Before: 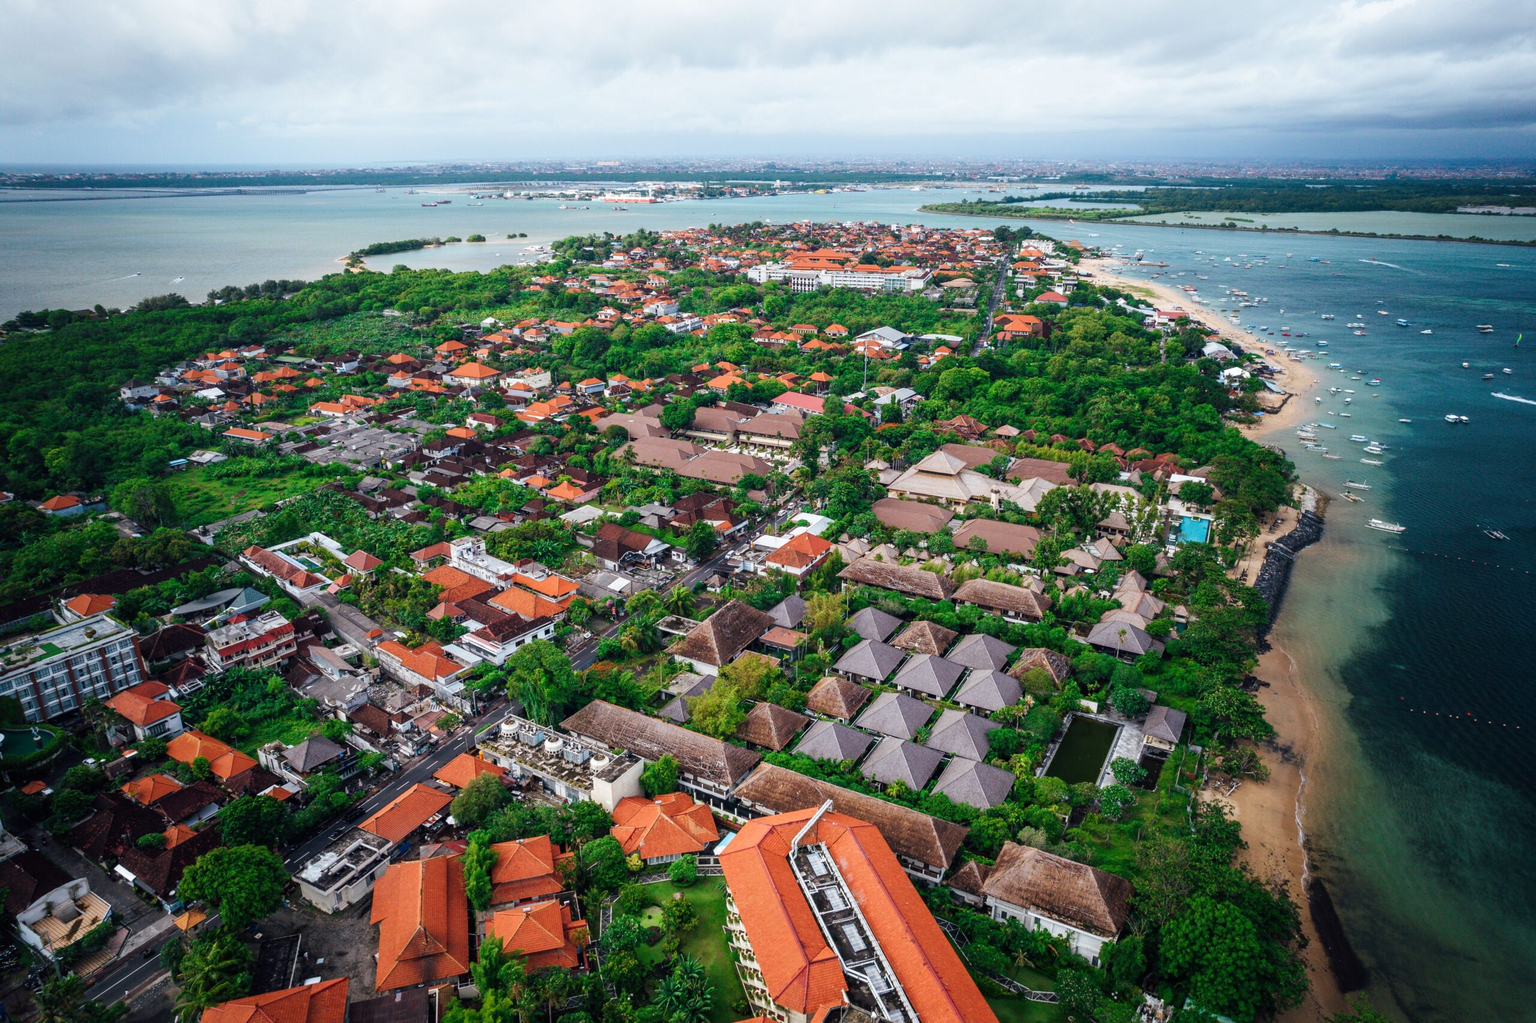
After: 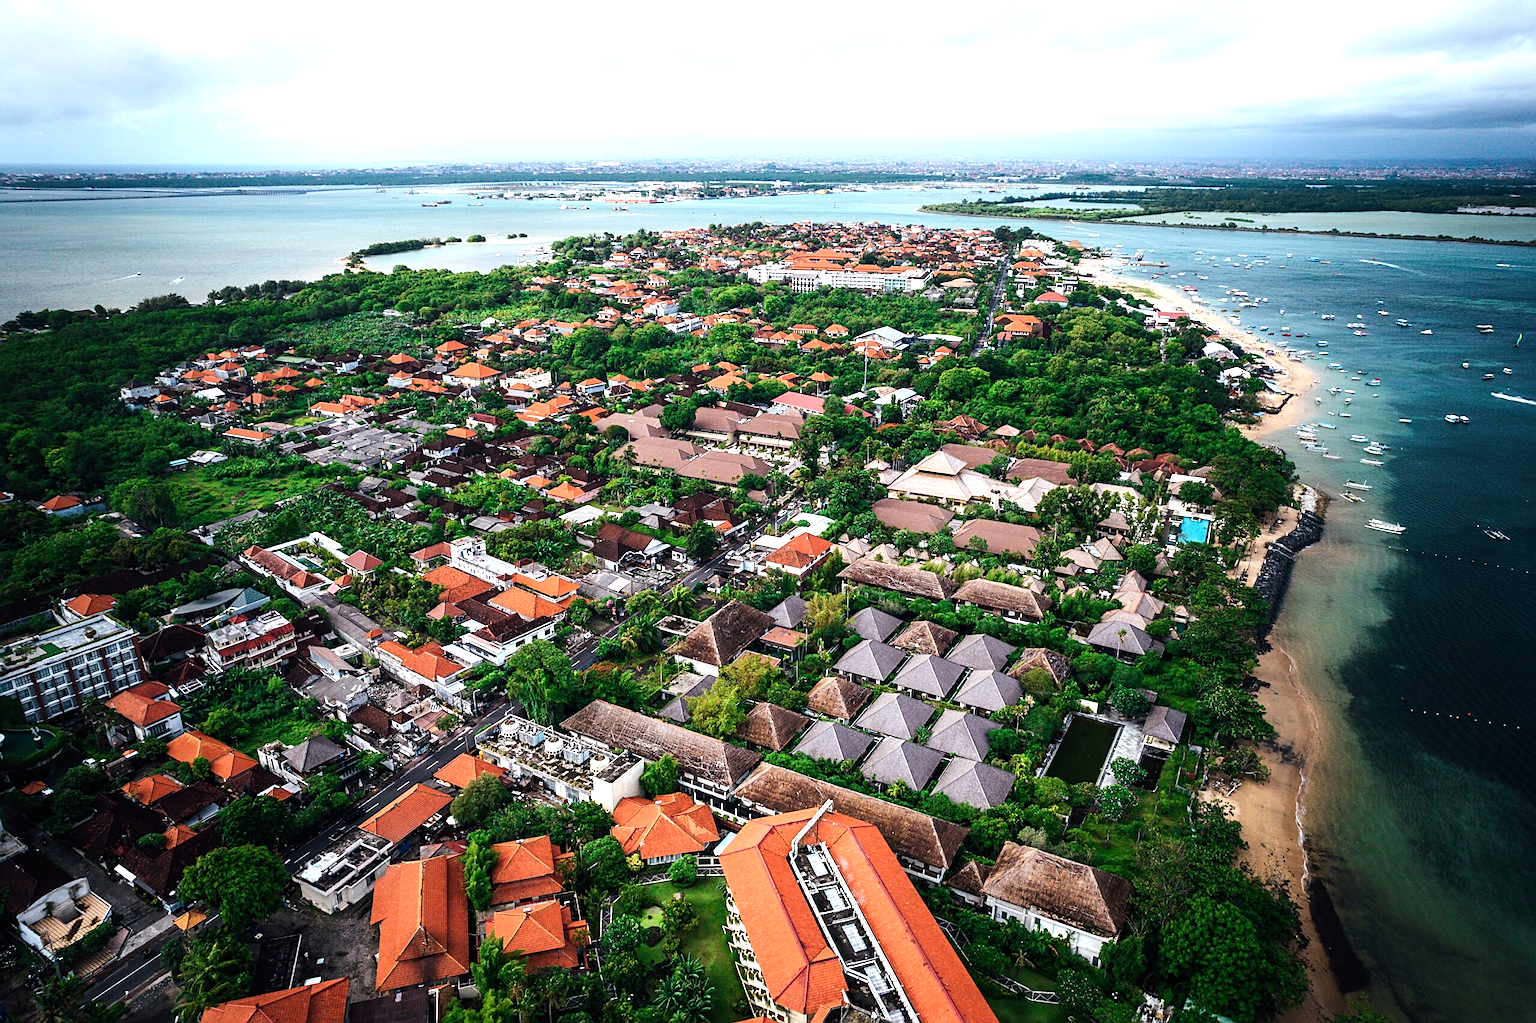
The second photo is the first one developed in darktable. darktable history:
color balance rgb: global vibrance 1%, saturation formula JzAzBz (2021)
tone equalizer: -8 EV -0.75 EV, -7 EV -0.7 EV, -6 EV -0.6 EV, -5 EV -0.4 EV, -3 EV 0.4 EV, -2 EV 0.6 EV, -1 EV 0.7 EV, +0 EV 0.75 EV, edges refinement/feathering 500, mask exposure compensation -1.57 EV, preserve details no
sharpen: on, module defaults
